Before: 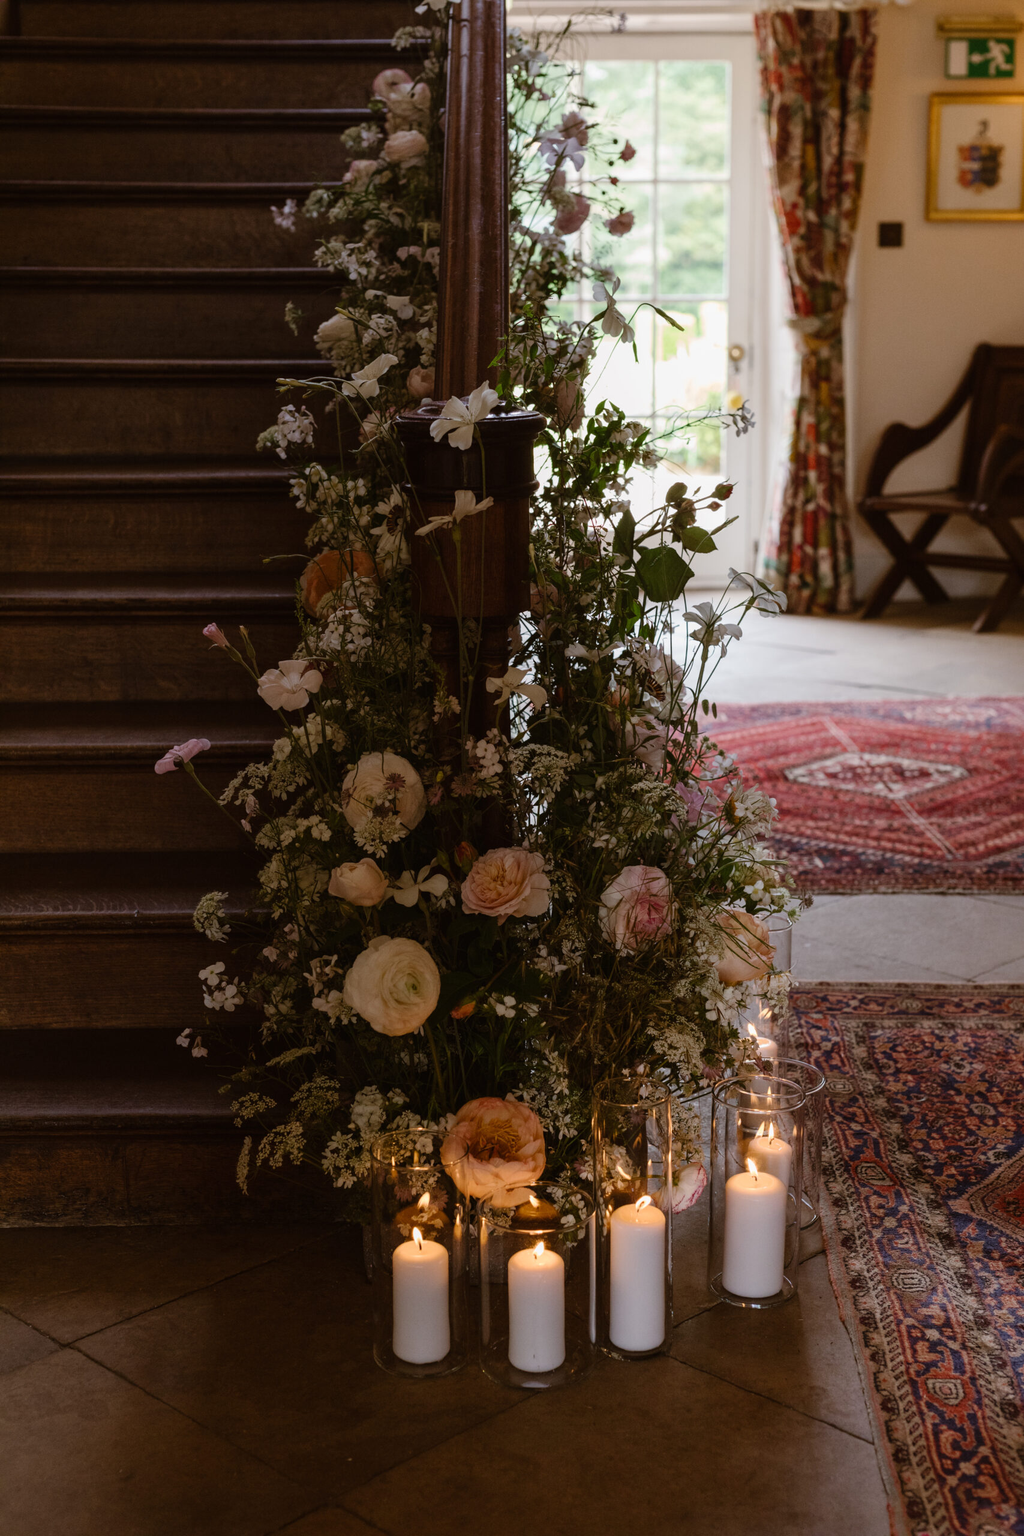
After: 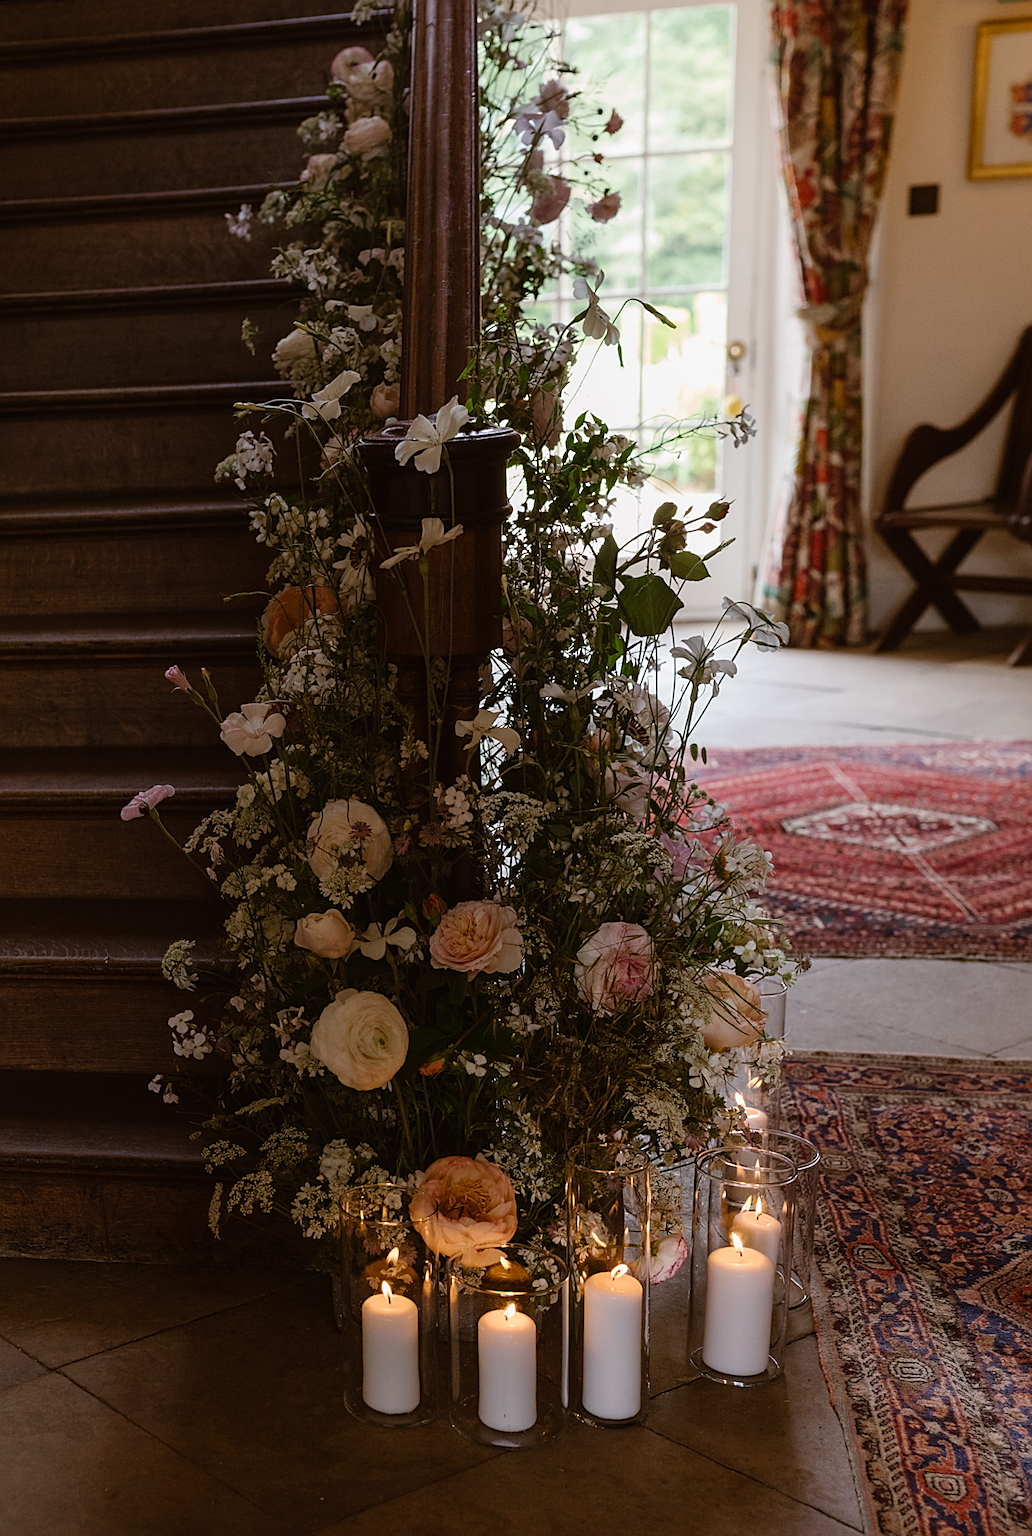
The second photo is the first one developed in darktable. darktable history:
rotate and perspective: rotation 0.062°, lens shift (vertical) 0.115, lens shift (horizontal) -0.133, crop left 0.047, crop right 0.94, crop top 0.061, crop bottom 0.94
sharpen: amount 0.75
